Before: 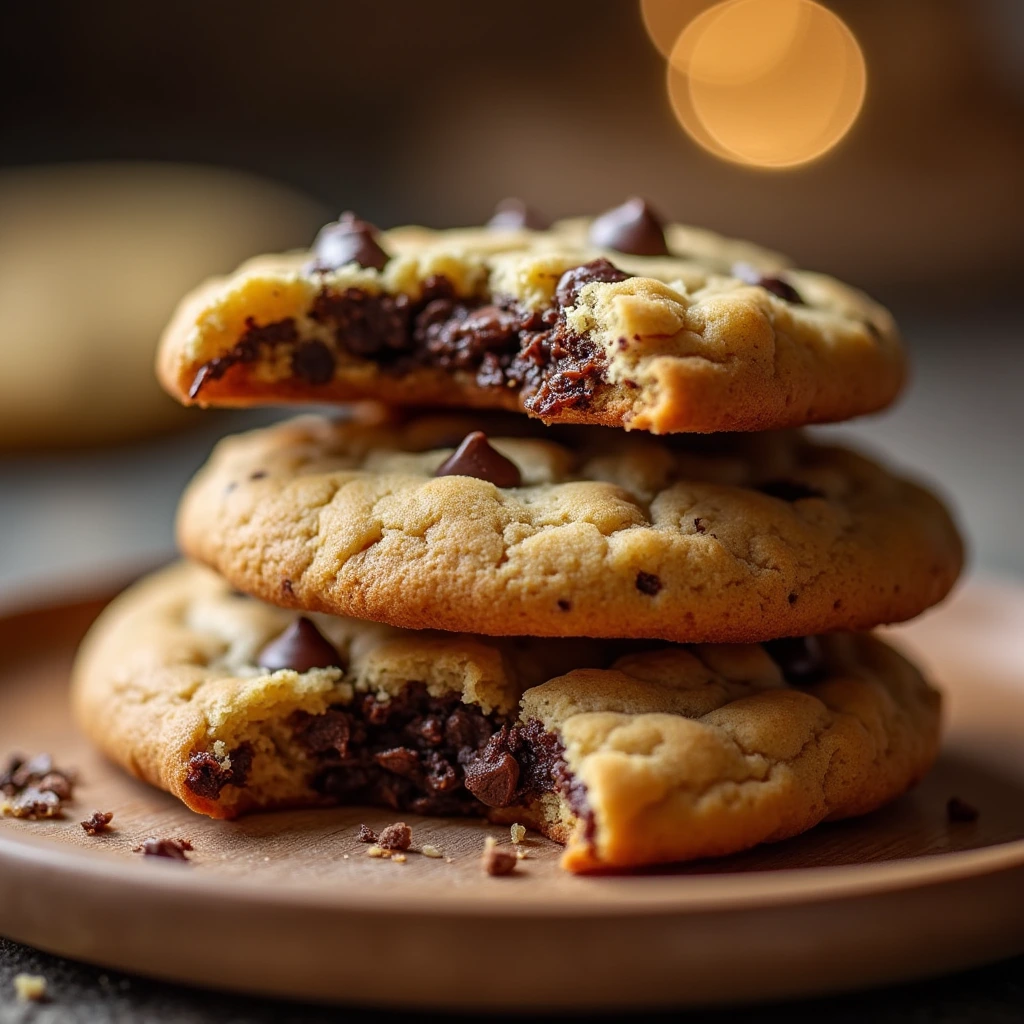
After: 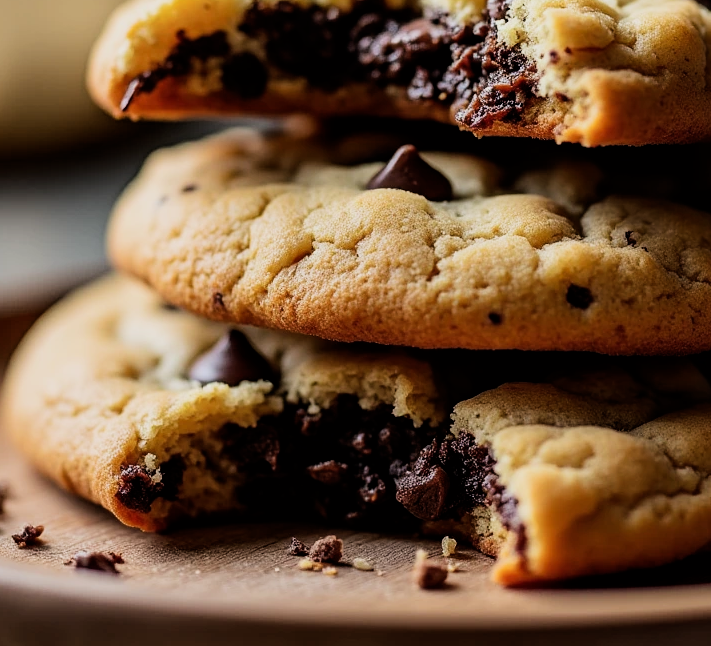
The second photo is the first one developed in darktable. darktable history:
filmic rgb: black relative exposure -5.09 EV, white relative exposure 3.96 EV, hardness 2.87, contrast 1.411, highlights saturation mix -19.65%
crop: left 6.752%, top 28.107%, right 23.771%, bottom 8.802%
